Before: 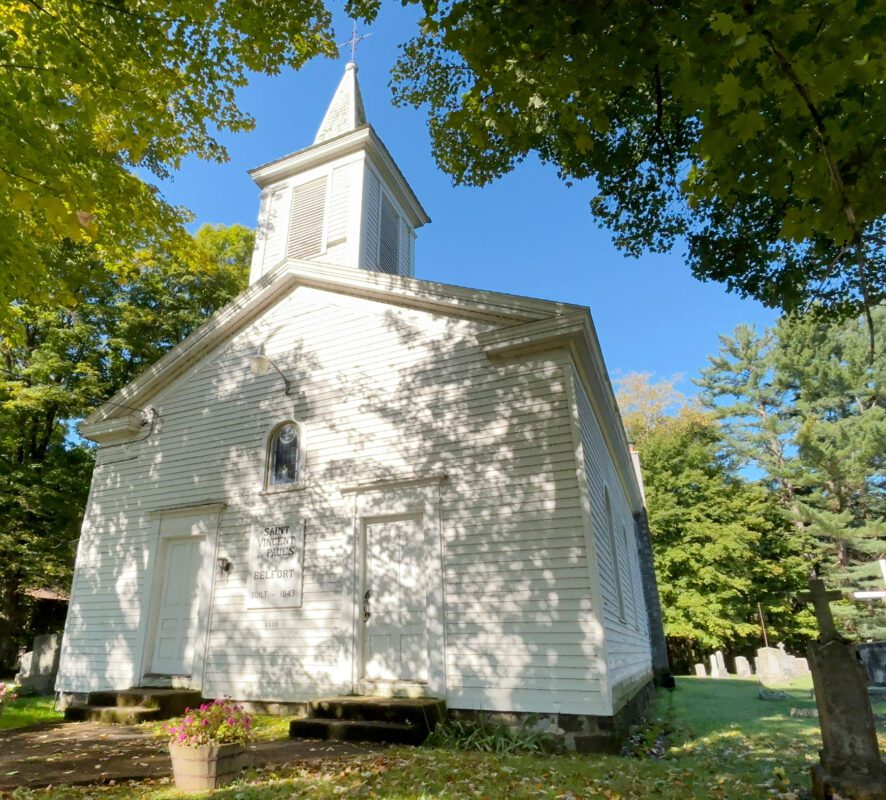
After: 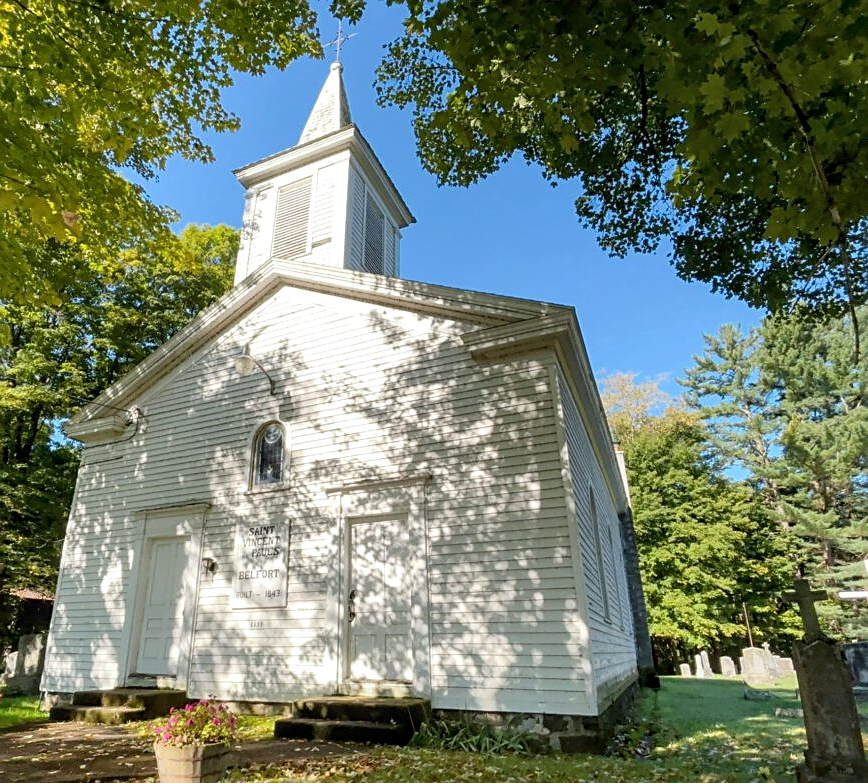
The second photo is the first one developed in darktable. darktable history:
sharpen: on, module defaults
exposure: black level correction 0, compensate exposure bias true, compensate highlight preservation false
crop: left 1.743%, right 0.268%, bottom 2.011%
local contrast: on, module defaults
